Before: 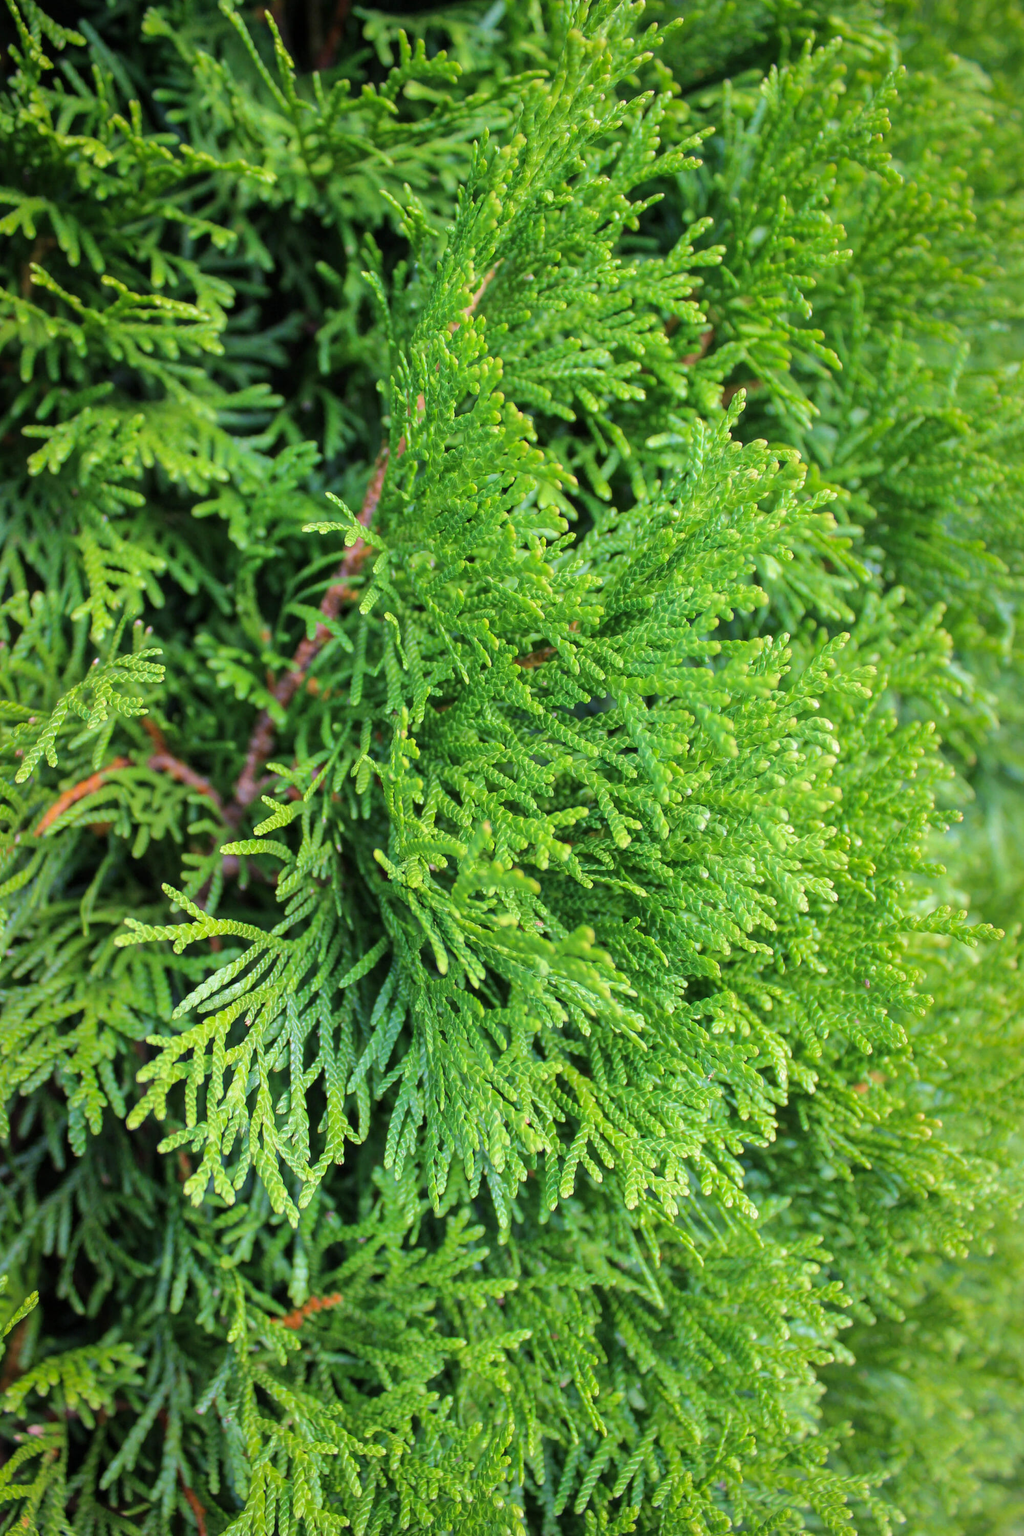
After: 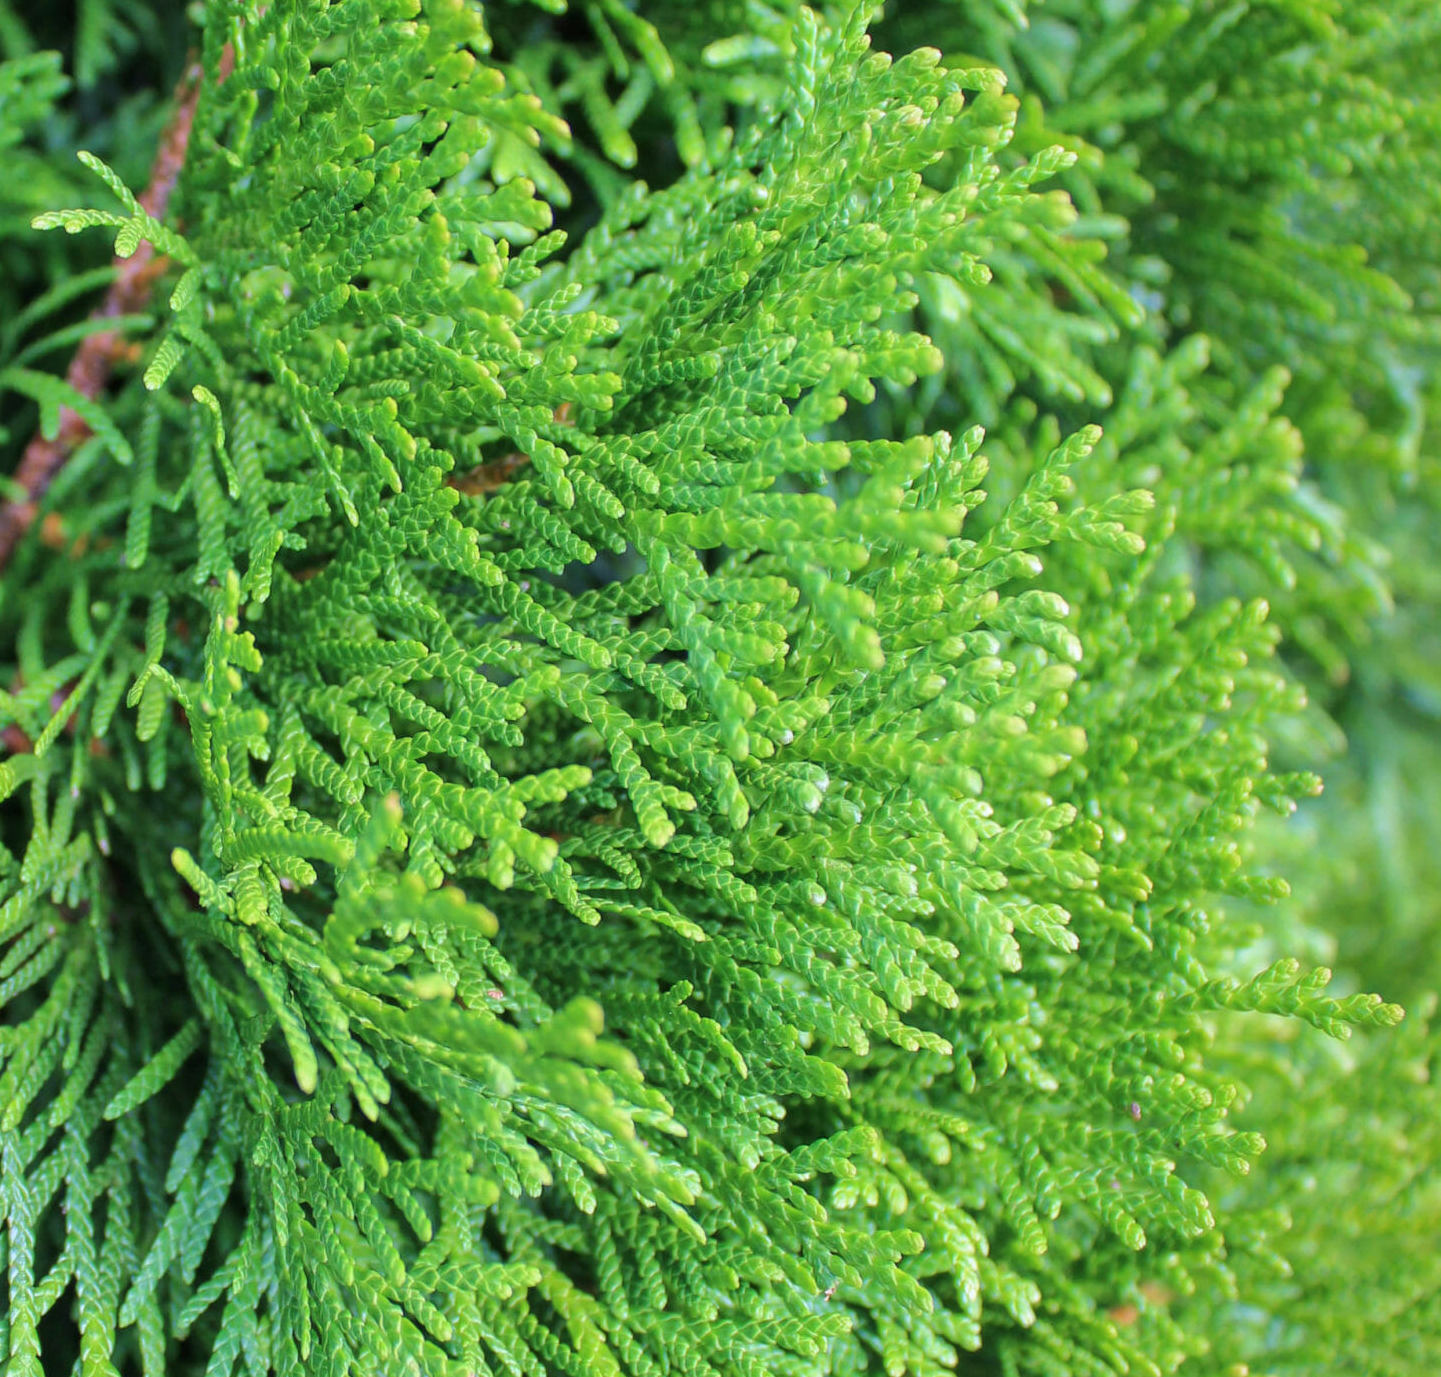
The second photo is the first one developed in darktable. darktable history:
crop and rotate: left 27.938%, top 27.046%, bottom 27.046%
color calibration: illuminant as shot in camera, x 0.358, y 0.373, temperature 4628.91 K
